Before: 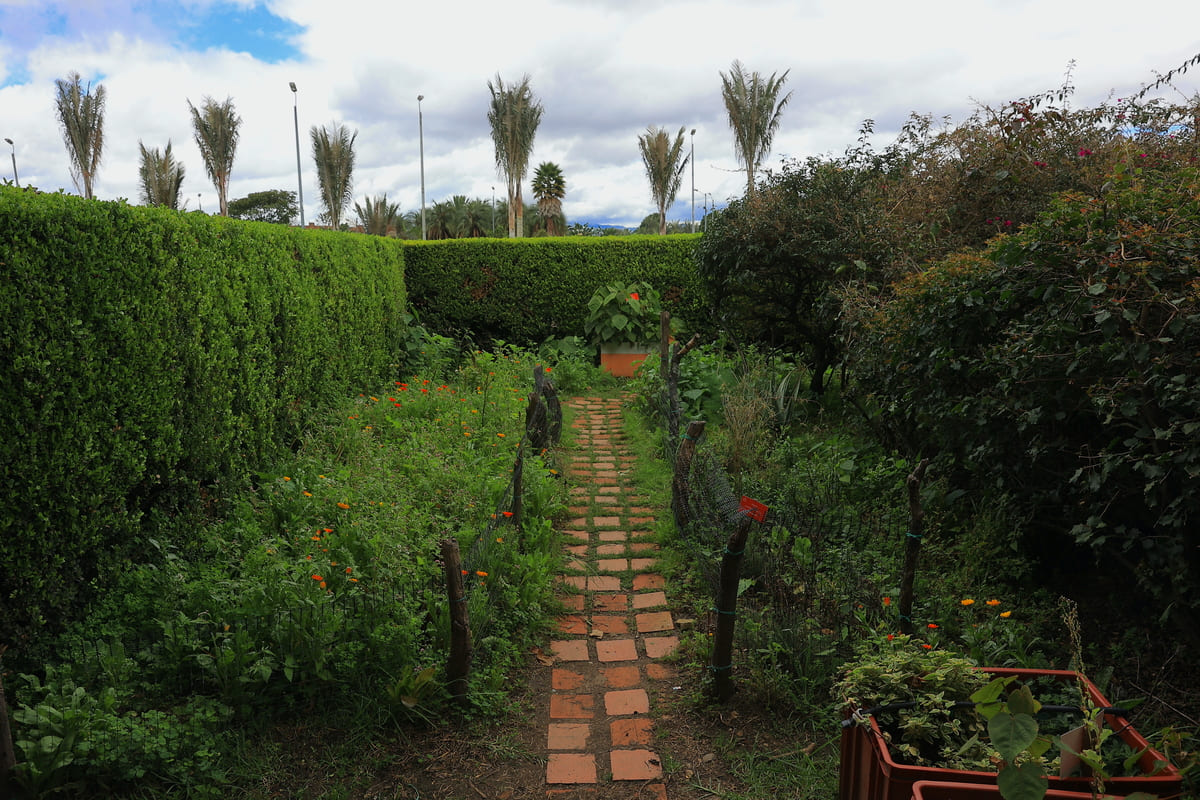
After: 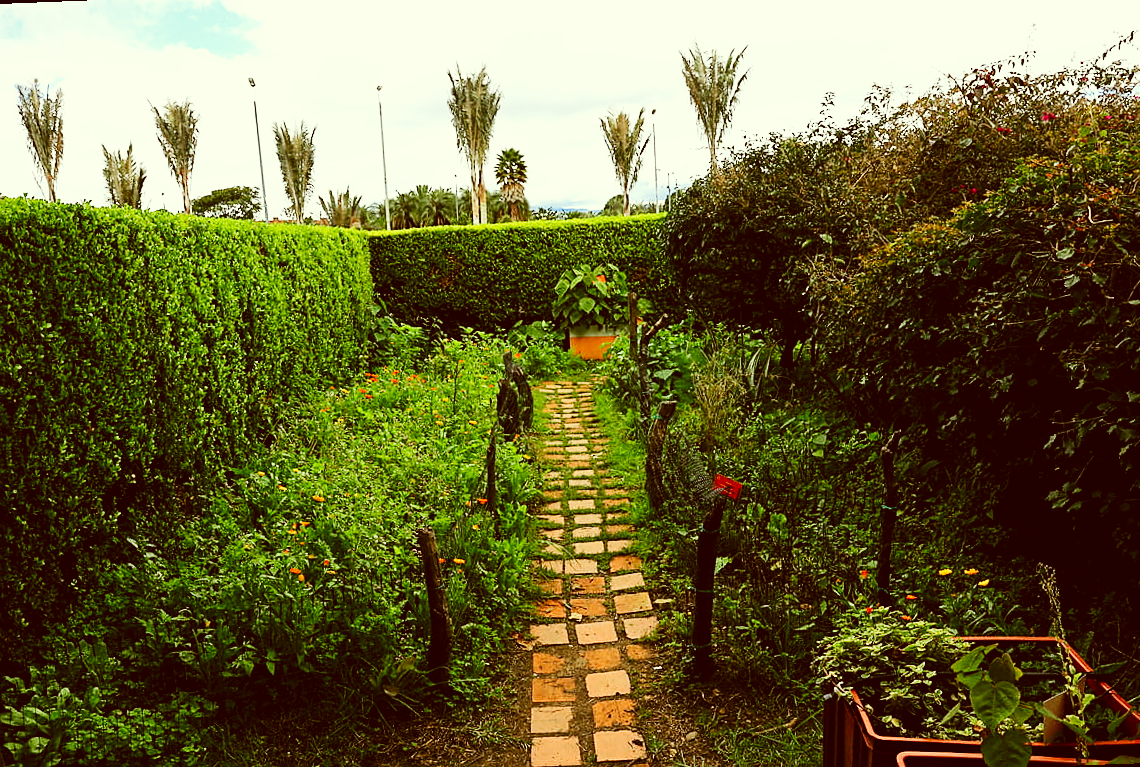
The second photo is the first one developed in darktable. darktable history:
rotate and perspective: rotation -2.12°, lens shift (vertical) 0.009, lens shift (horizontal) -0.008, automatic cropping original format, crop left 0.036, crop right 0.964, crop top 0.05, crop bottom 0.959
base curve: curves: ch0 [(0, 0.003) (0.001, 0.002) (0.006, 0.004) (0.02, 0.022) (0.048, 0.086) (0.094, 0.234) (0.162, 0.431) (0.258, 0.629) (0.385, 0.8) (0.548, 0.918) (0.751, 0.988) (1, 1)], preserve colors none
tone equalizer: -8 EV -0.417 EV, -7 EV -0.389 EV, -6 EV -0.333 EV, -5 EV -0.222 EV, -3 EV 0.222 EV, -2 EV 0.333 EV, -1 EV 0.389 EV, +0 EV 0.417 EV, edges refinement/feathering 500, mask exposure compensation -1.57 EV, preserve details no
sharpen: on, module defaults
color correction: highlights a* -5.3, highlights b* 9.8, shadows a* 9.8, shadows b* 24.26
exposure: compensate highlight preservation false
